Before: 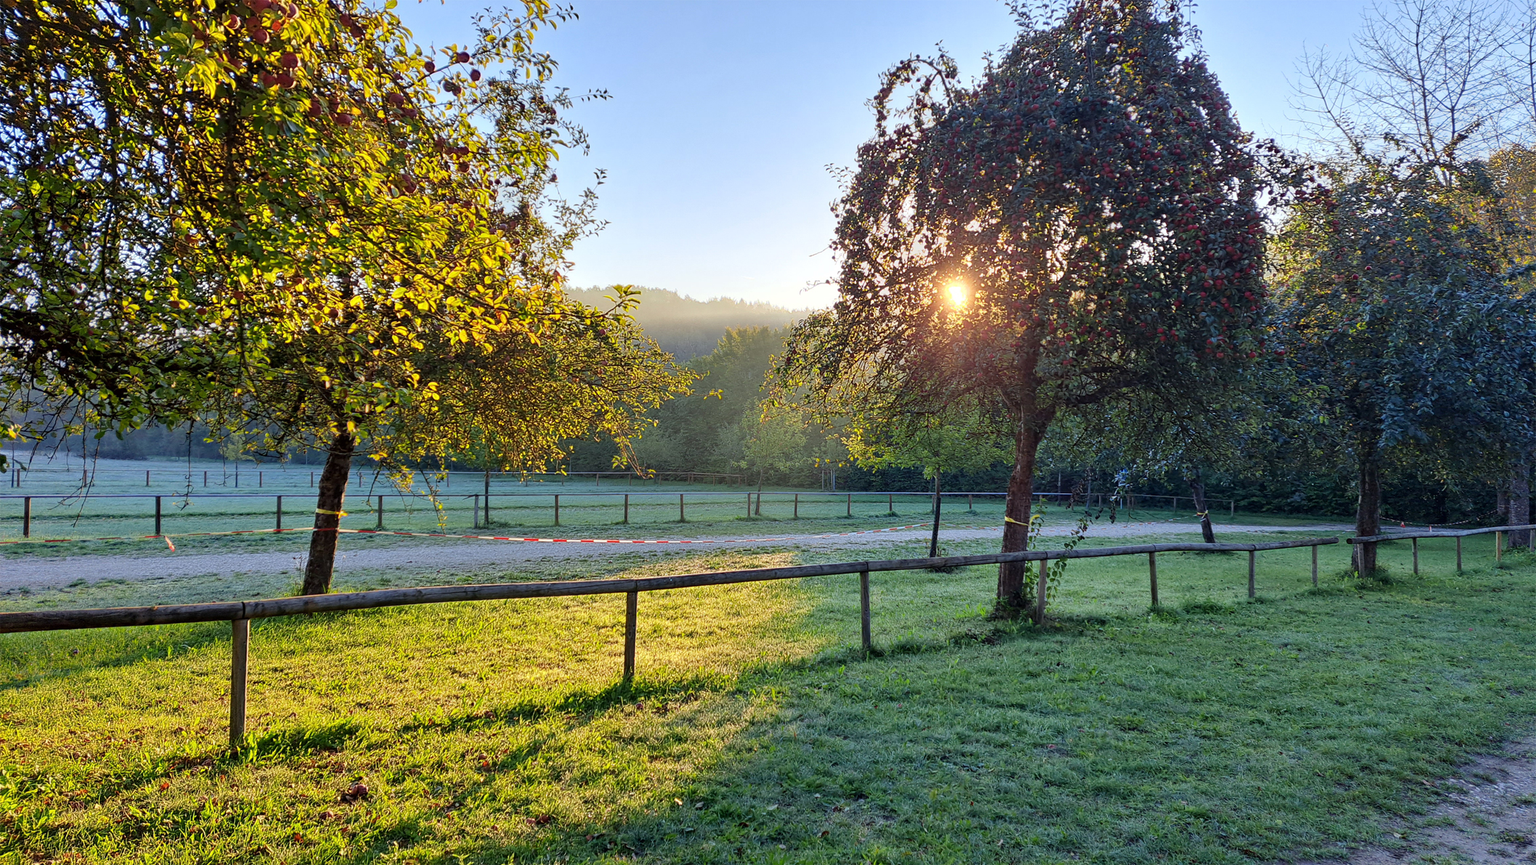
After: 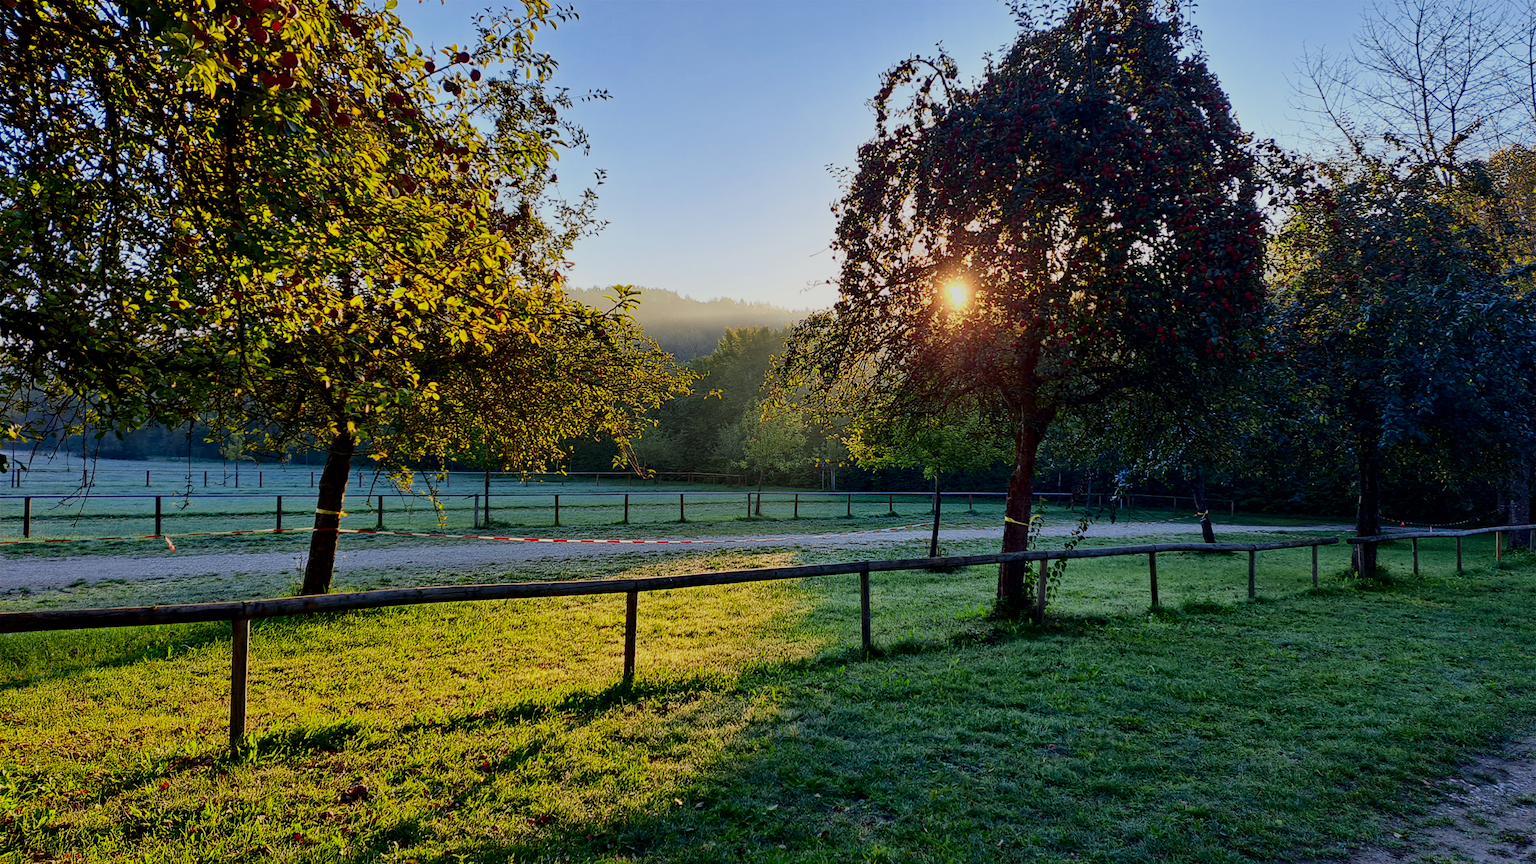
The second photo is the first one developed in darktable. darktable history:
filmic rgb: black relative exposure -7.65 EV, white relative exposure 4.56 EV, hardness 3.61, color science v6 (2022)
contrast brightness saturation: contrast 0.185, brightness -0.232, saturation 0.113
